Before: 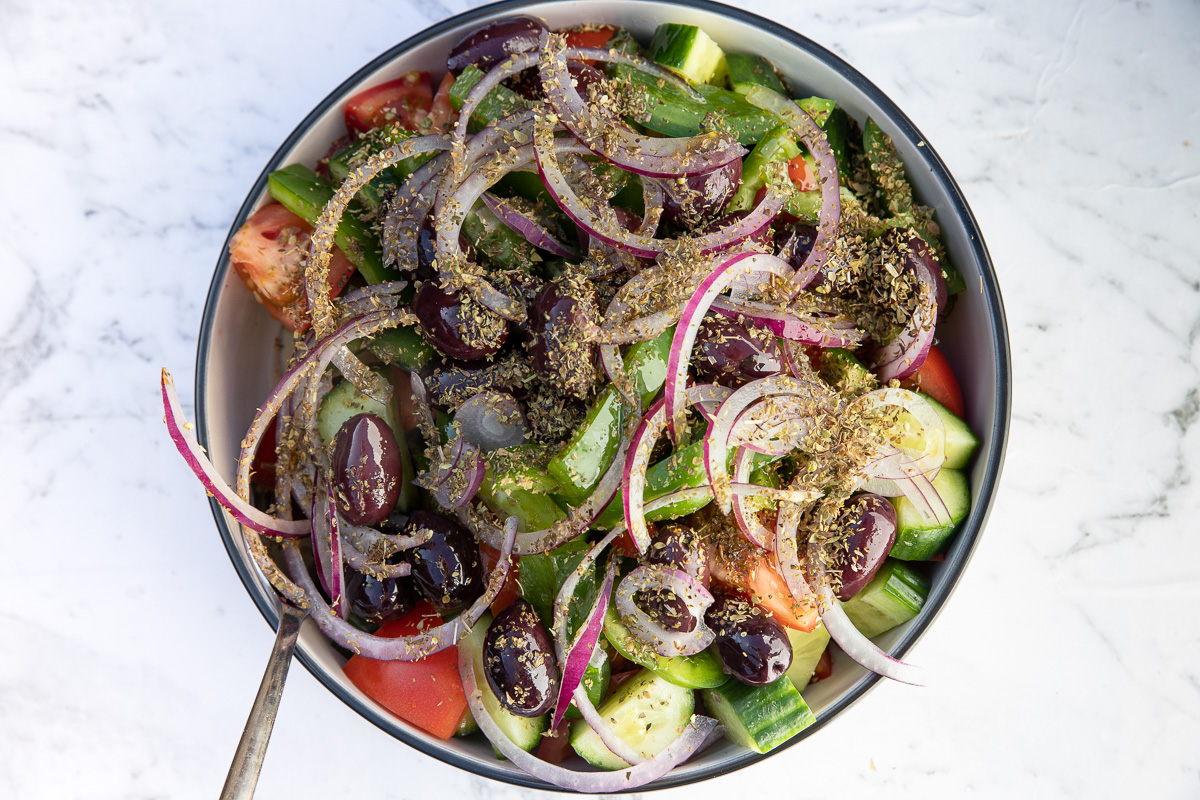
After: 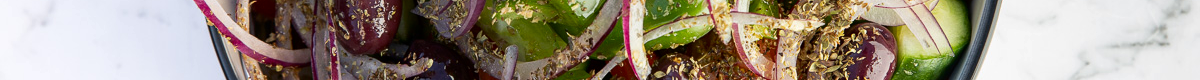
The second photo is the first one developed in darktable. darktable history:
contrast brightness saturation: brightness -0.09
crop and rotate: top 59.084%, bottom 30.916%
